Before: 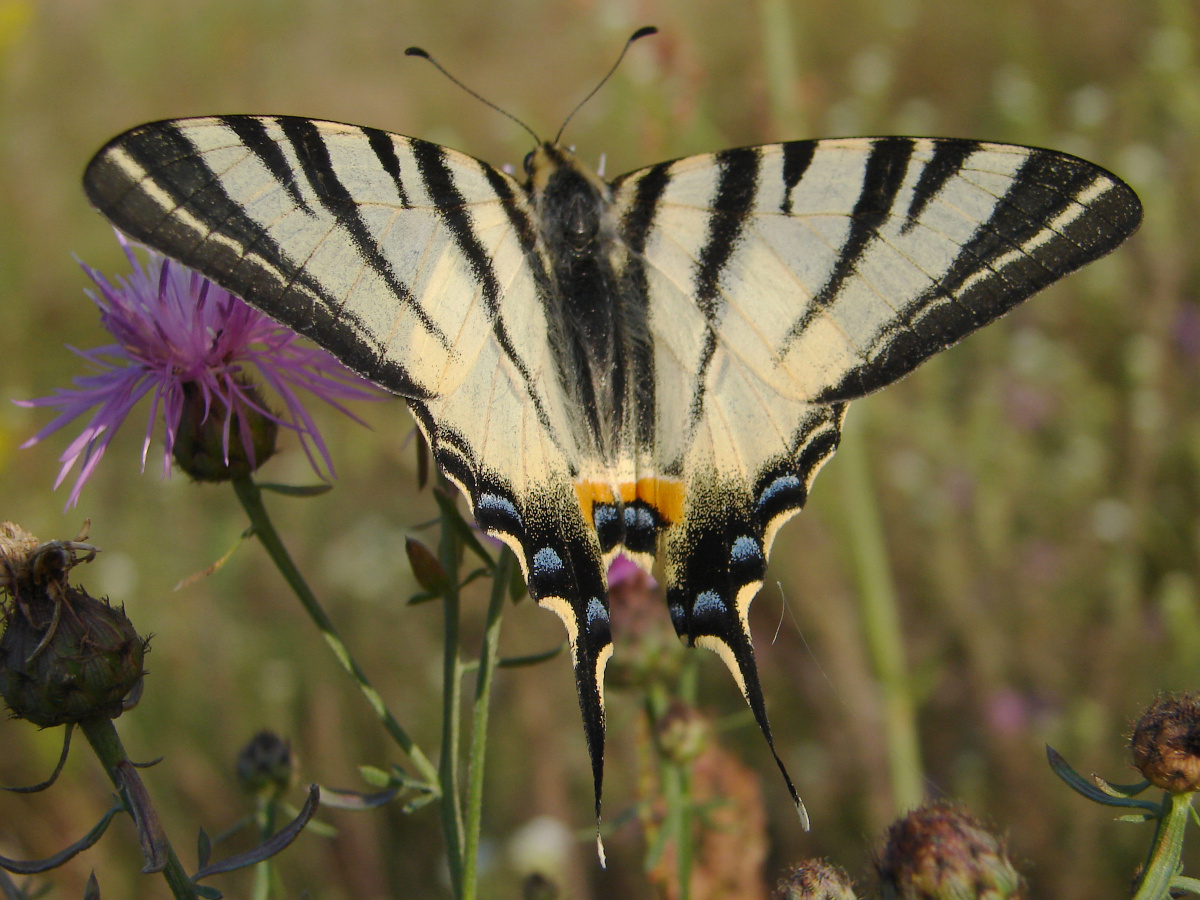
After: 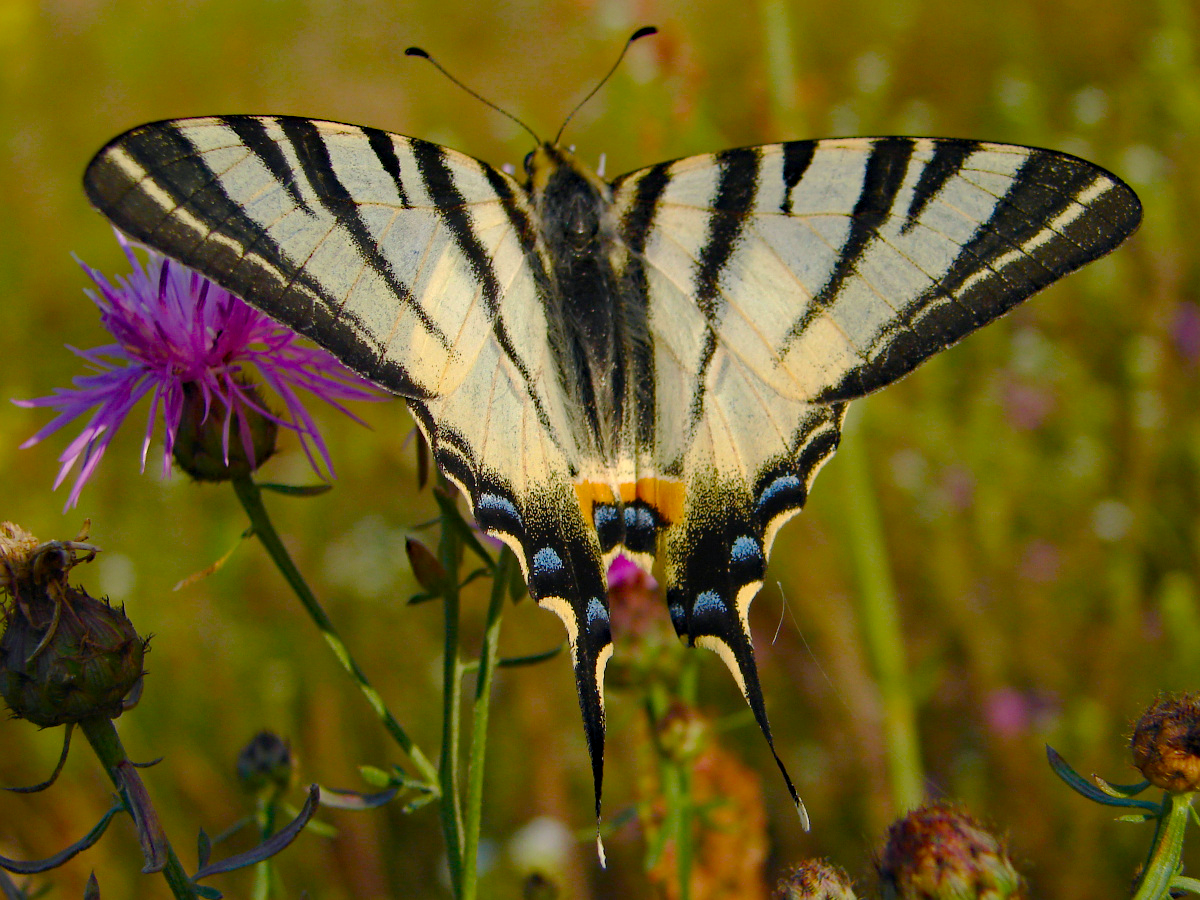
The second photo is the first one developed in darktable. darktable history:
haze removal: strength 0.292, distance 0.252, adaptive false
color correction: highlights b* -0.012, saturation 1.08
color balance rgb: perceptual saturation grading › global saturation 26.139%, perceptual saturation grading › highlights -28.22%, perceptual saturation grading › mid-tones 15.49%, perceptual saturation grading › shadows 32.785%, global vibrance 20%
